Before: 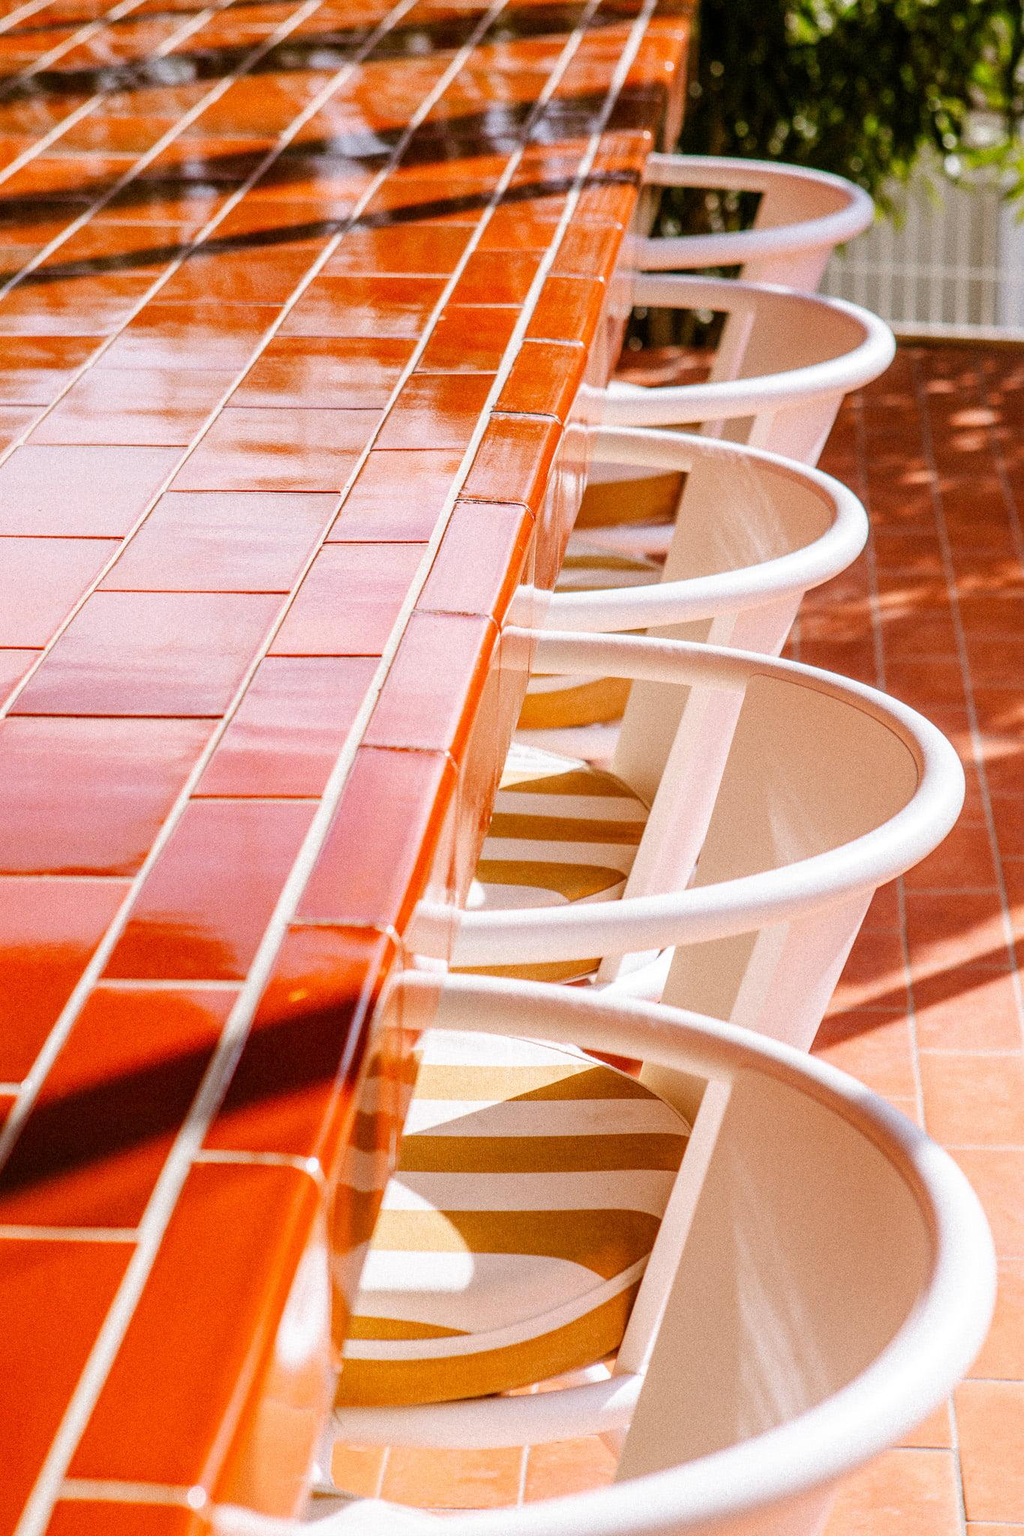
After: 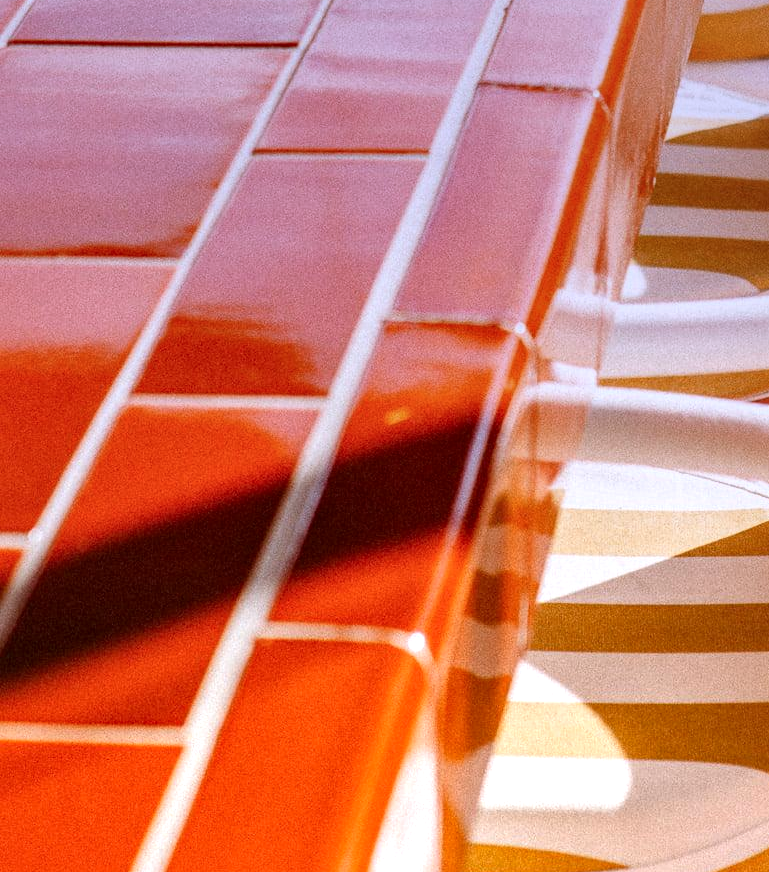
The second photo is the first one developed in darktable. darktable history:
local contrast: mode bilateral grid, contrast 25, coarseness 50, detail 123%, midtone range 0.2
graduated density: hue 238.83°, saturation 50%
exposure: exposure 0.2 EV, compensate highlight preservation false
crop: top 44.483%, right 43.593%, bottom 12.892%
